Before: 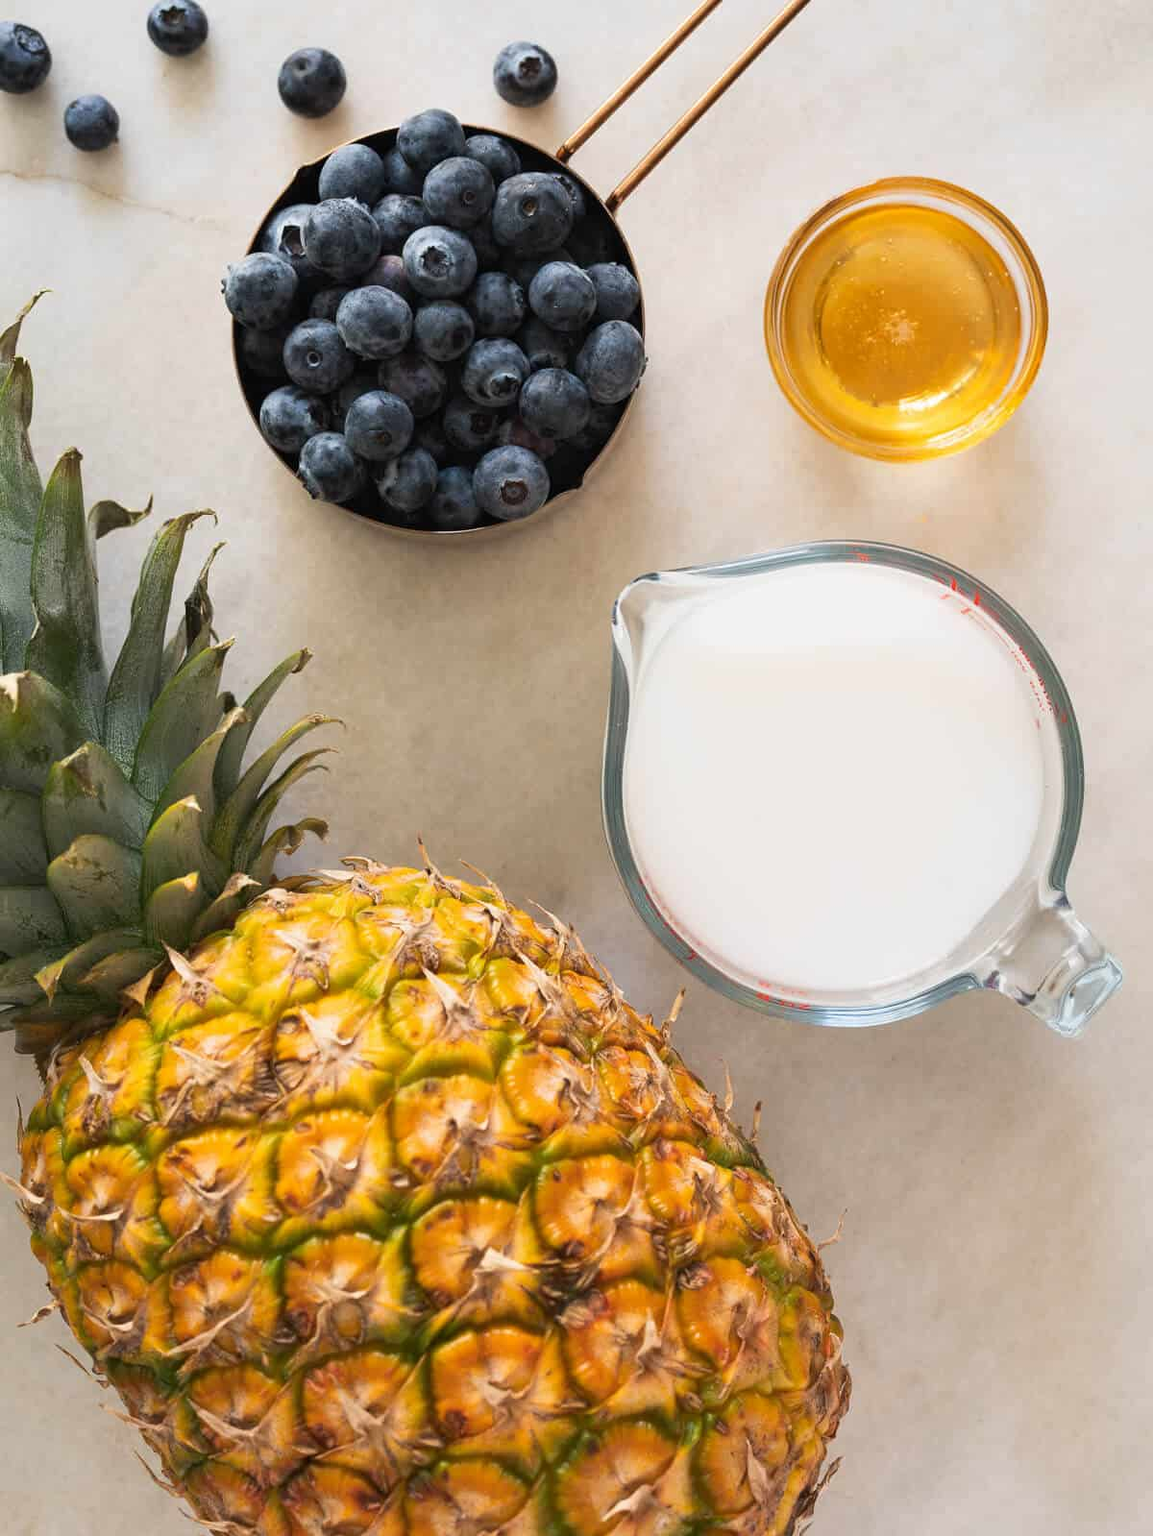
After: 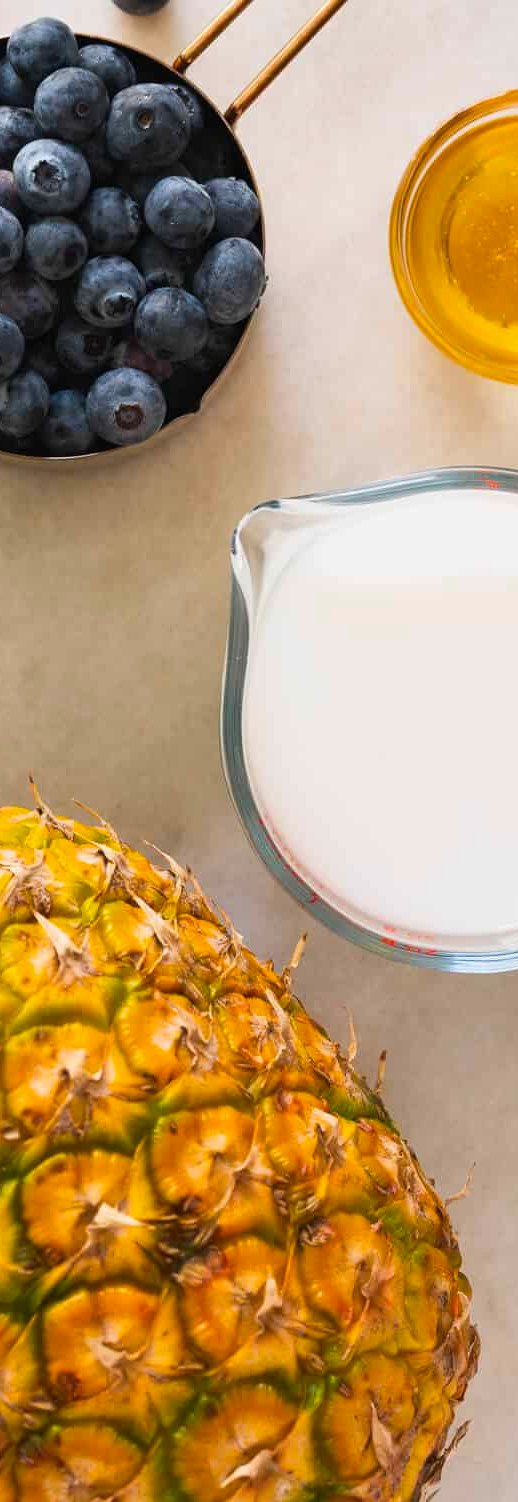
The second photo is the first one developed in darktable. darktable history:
crop: left 33.847%, top 6.042%, right 22.946%
color balance rgb: highlights gain › chroma 0.104%, highlights gain › hue 331.76°, perceptual saturation grading › global saturation 30.407%
